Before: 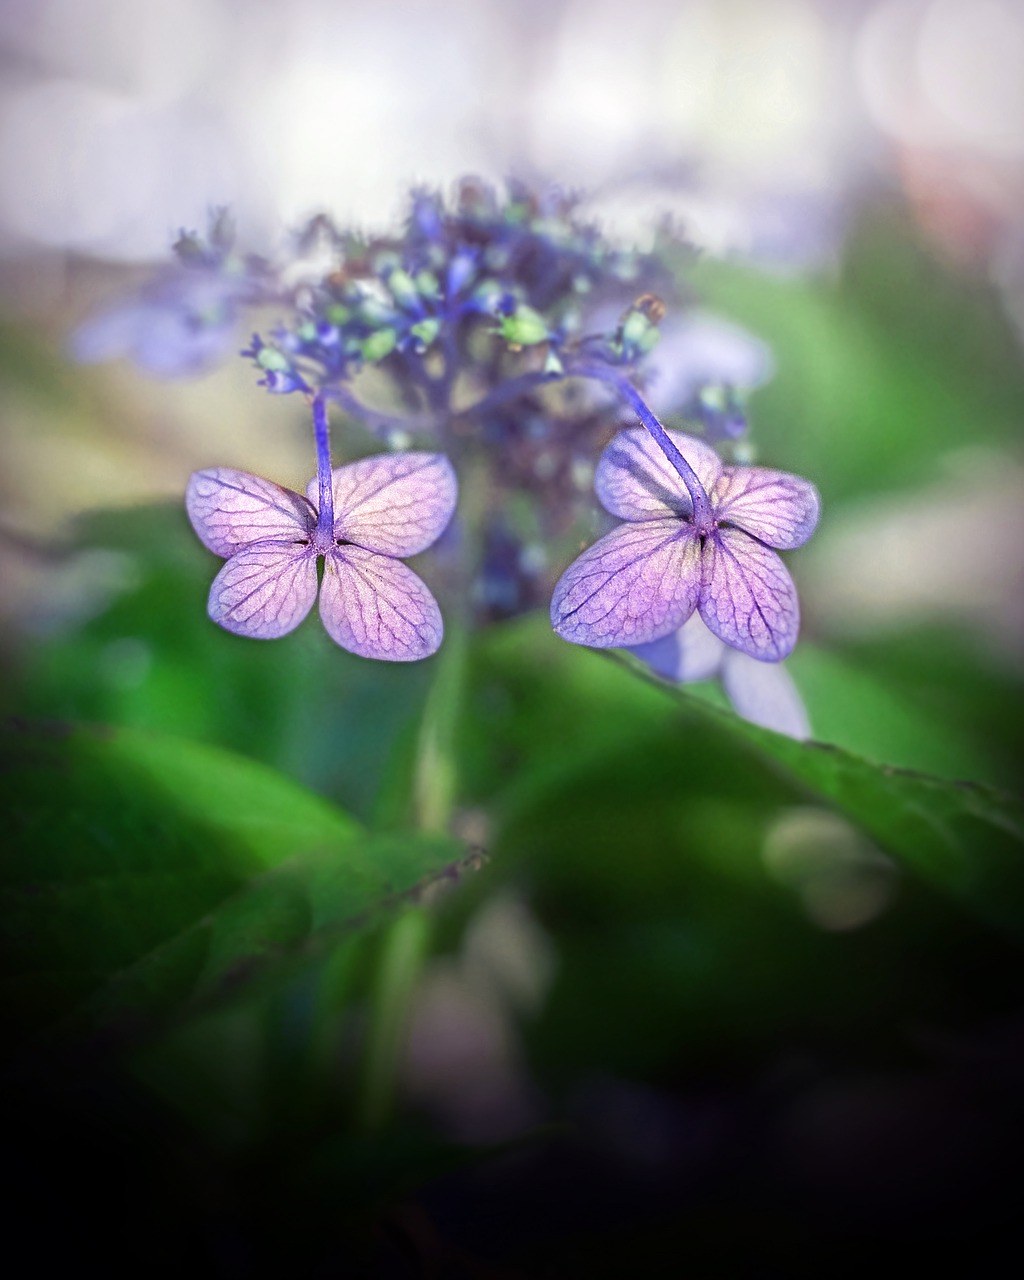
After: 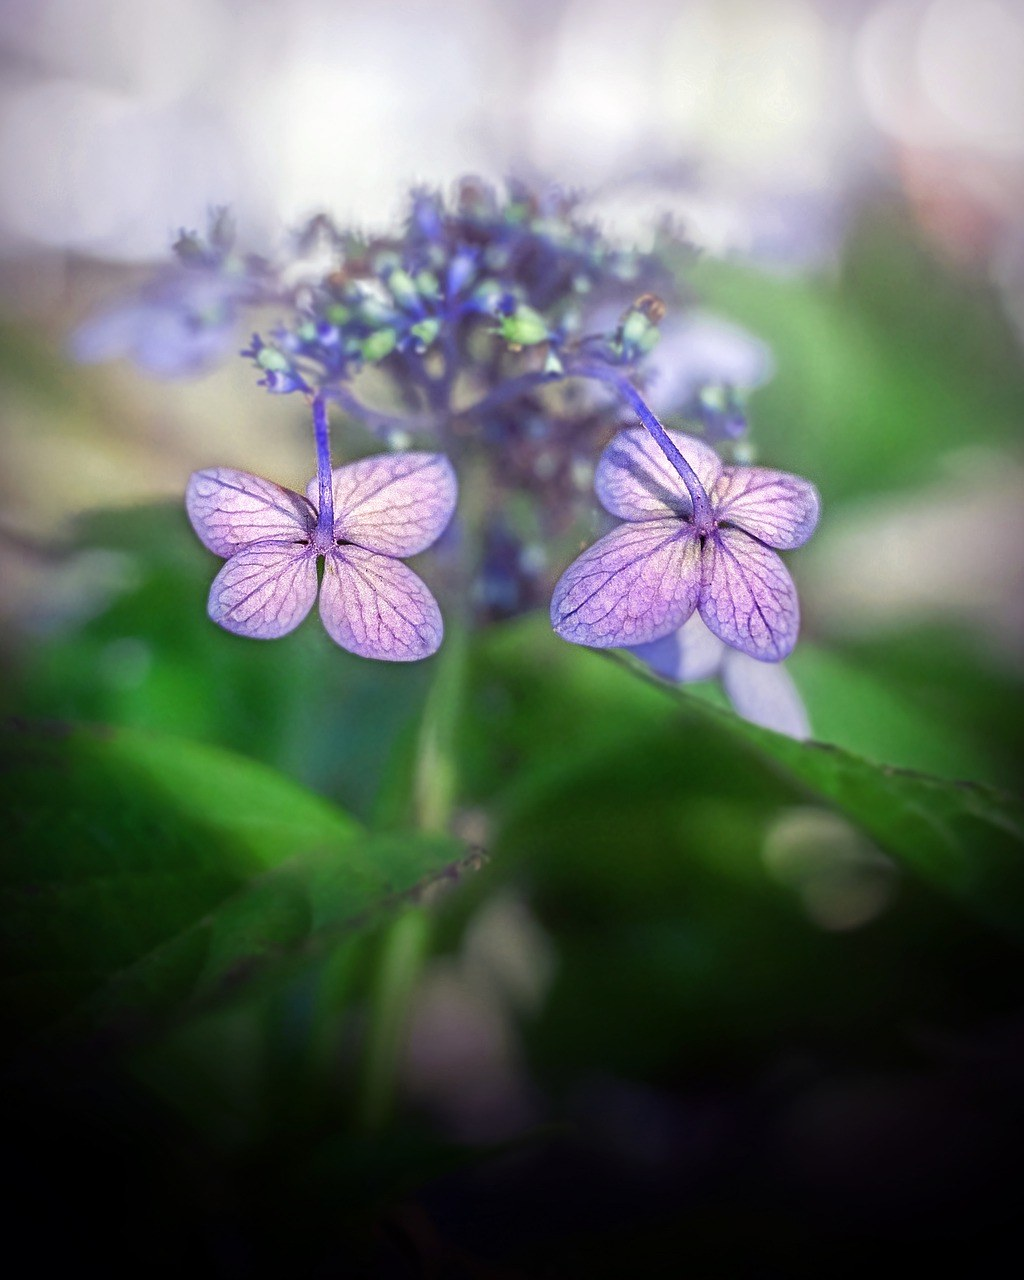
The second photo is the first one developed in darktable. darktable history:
base curve: curves: ch0 [(0, 0) (0.472, 0.455) (1, 1)]
